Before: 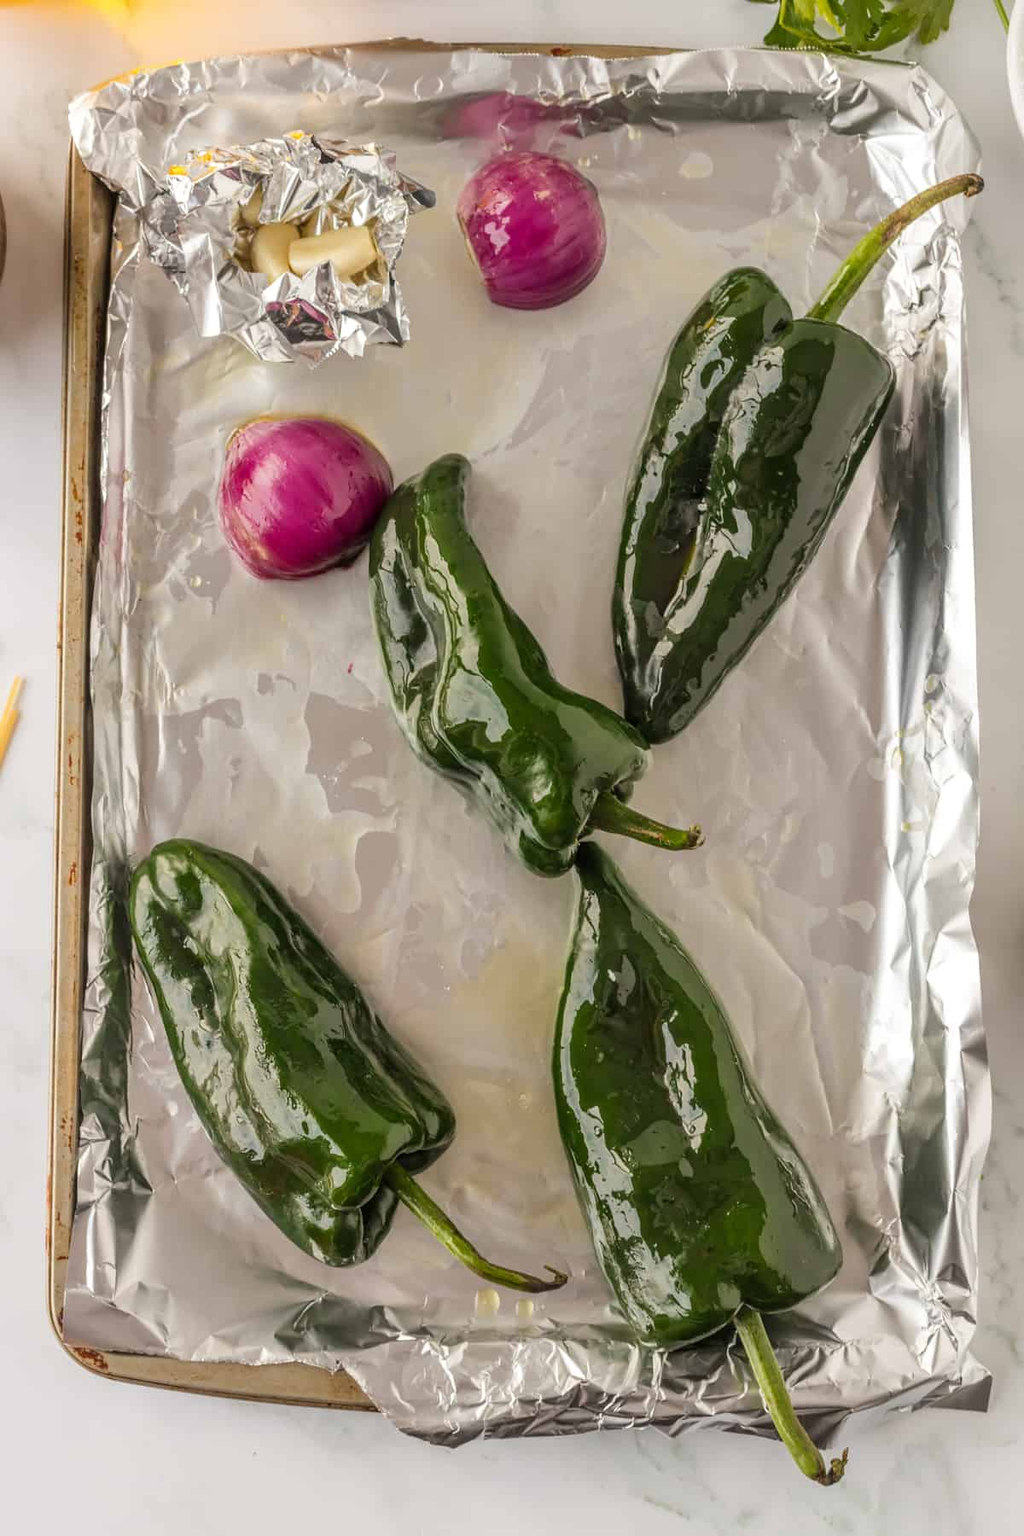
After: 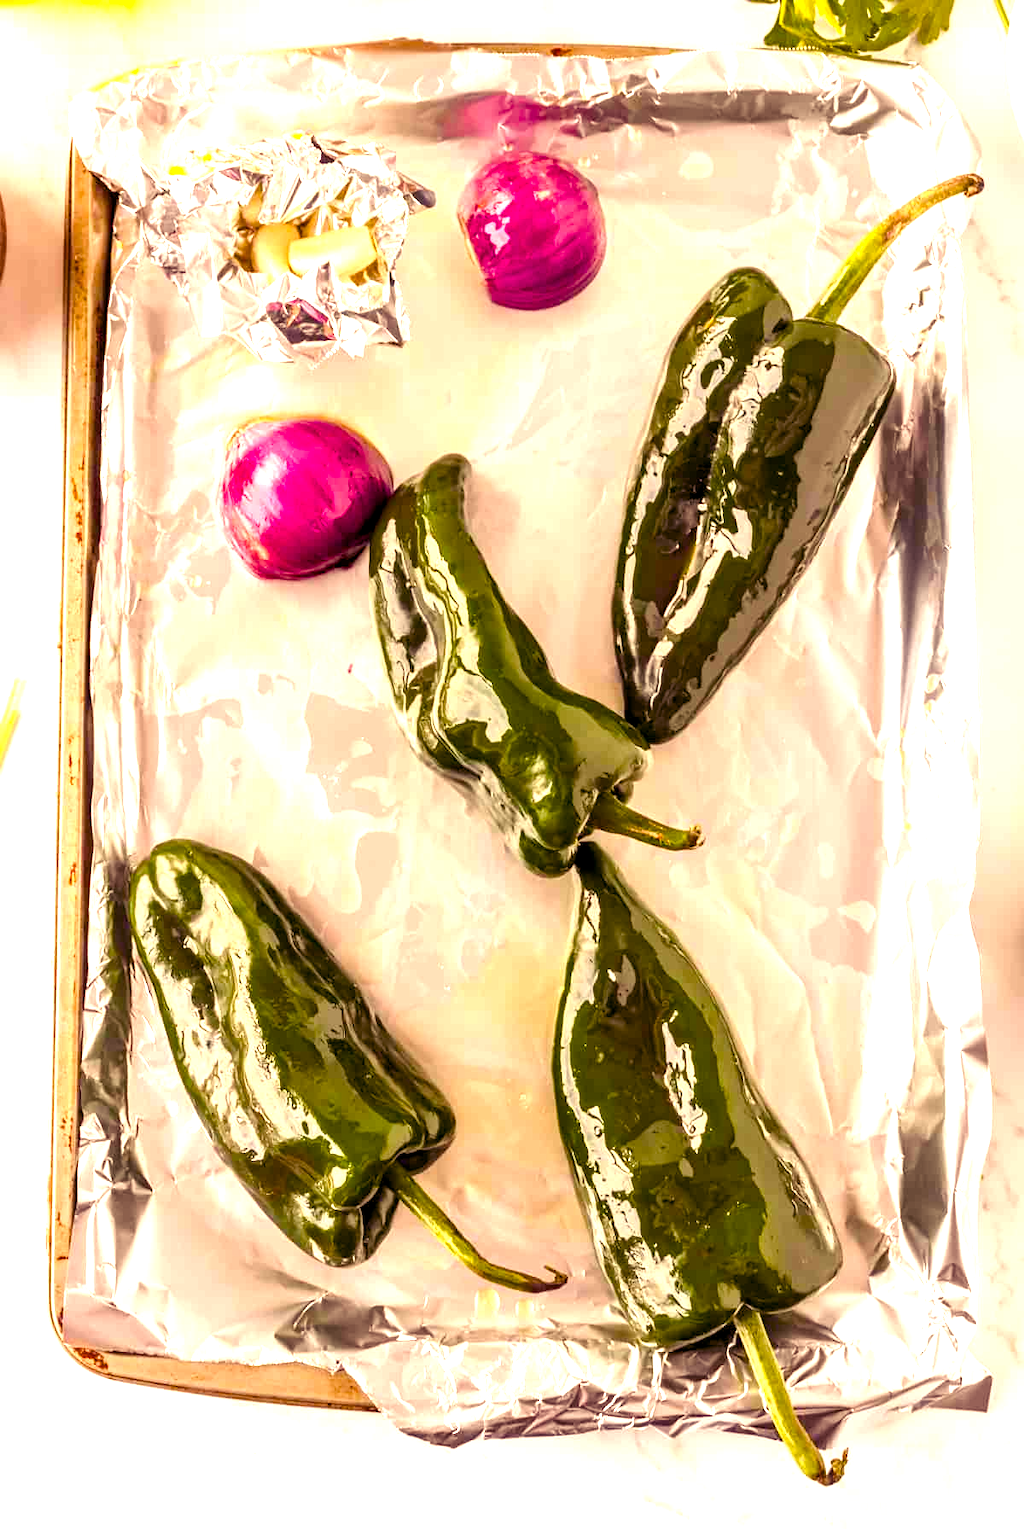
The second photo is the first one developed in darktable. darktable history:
color correction: highlights a* 12.23, highlights b* 5.41
exposure: exposure 0.943 EV, compensate highlight preservation false
color balance rgb: shadows lift › luminance -21.66%, shadows lift › chroma 8.98%, shadows lift › hue 283.37°, power › chroma 1.55%, power › hue 25.59°, highlights gain › luminance 6.08%, highlights gain › chroma 2.55%, highlights gain › hue 90°, global offset › luminance -0.87%, perceptual saturation grading › global saturation 27.49%, perceptual saturation grading › highlights -28.39%, perceptual saturation grading › mid-tones 15.22%, perceptual saturation grading › shadows 33.98%, perceptual brilliance grading › highlights 10%, perceptual brilliance grading › mid-tones 5%
